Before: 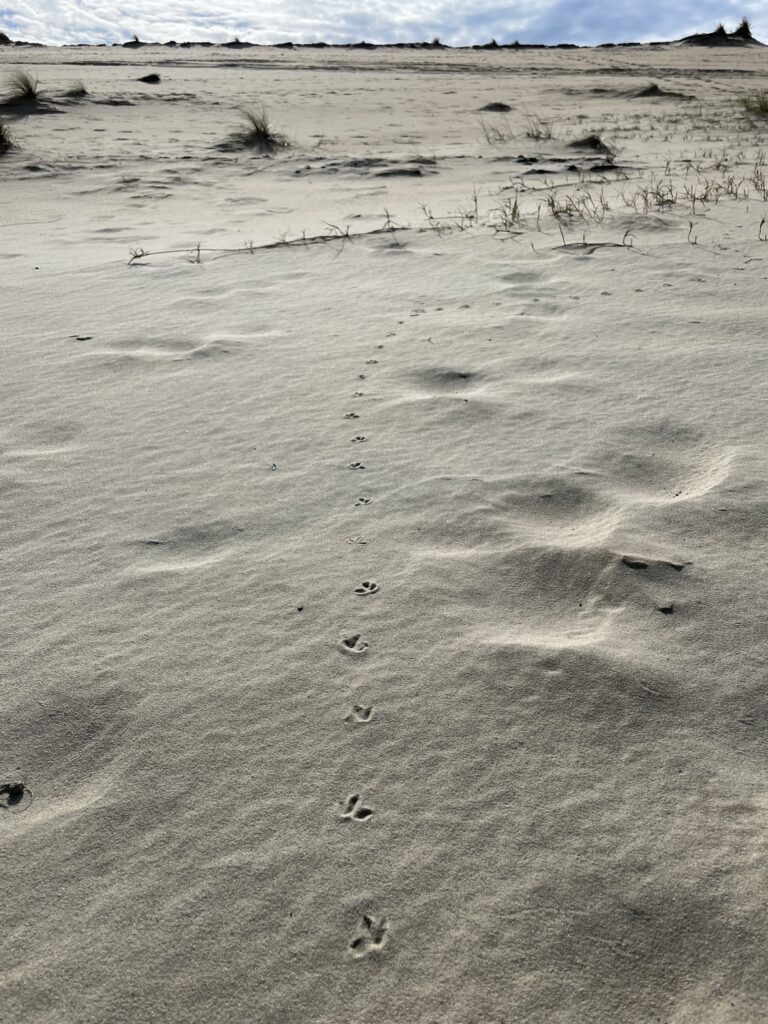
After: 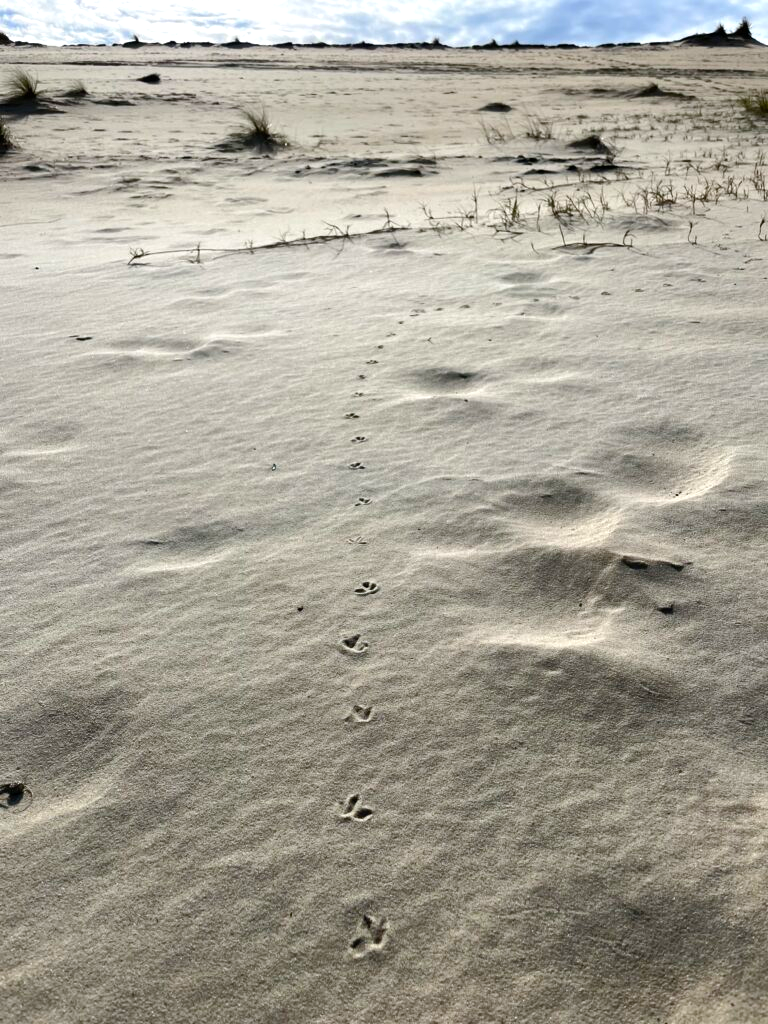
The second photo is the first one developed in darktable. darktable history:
color balance rgb: perceptual saturation grading › global saturation 20%, perceptual saturation grading › highlights -25%, perceptual saturation grading › shadows 50%
tone equalizer: -8 EV -0.417 EV, -7 EV -0.389 EV, -6 EV -0.333 EV, -5 EV -0.222 EV, -3 EV 0.222 EV, -2 EV 0.333 EV, -1 EV 0.389 EV, +0 EV 0.417 EV, edges refinement/feathering 500, mask exposure compensation -1.57 EV, preserve details no
base curve: curves: ch0 [(0, 0) (0.472, 0.455) (1, 1)], preserve colors none
